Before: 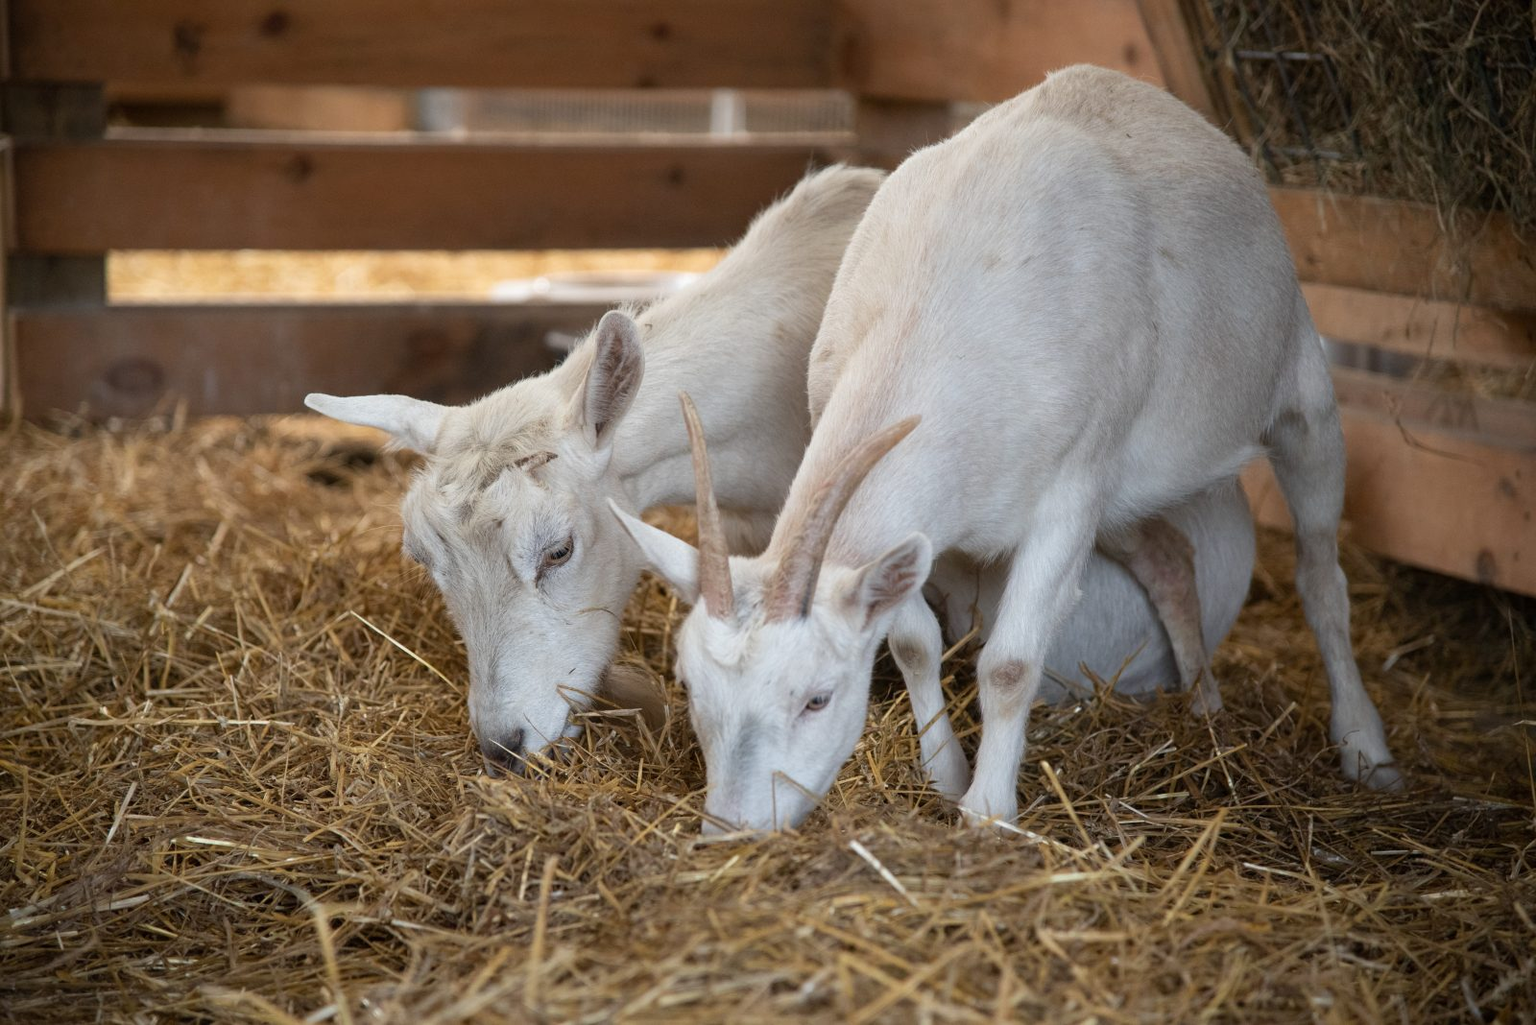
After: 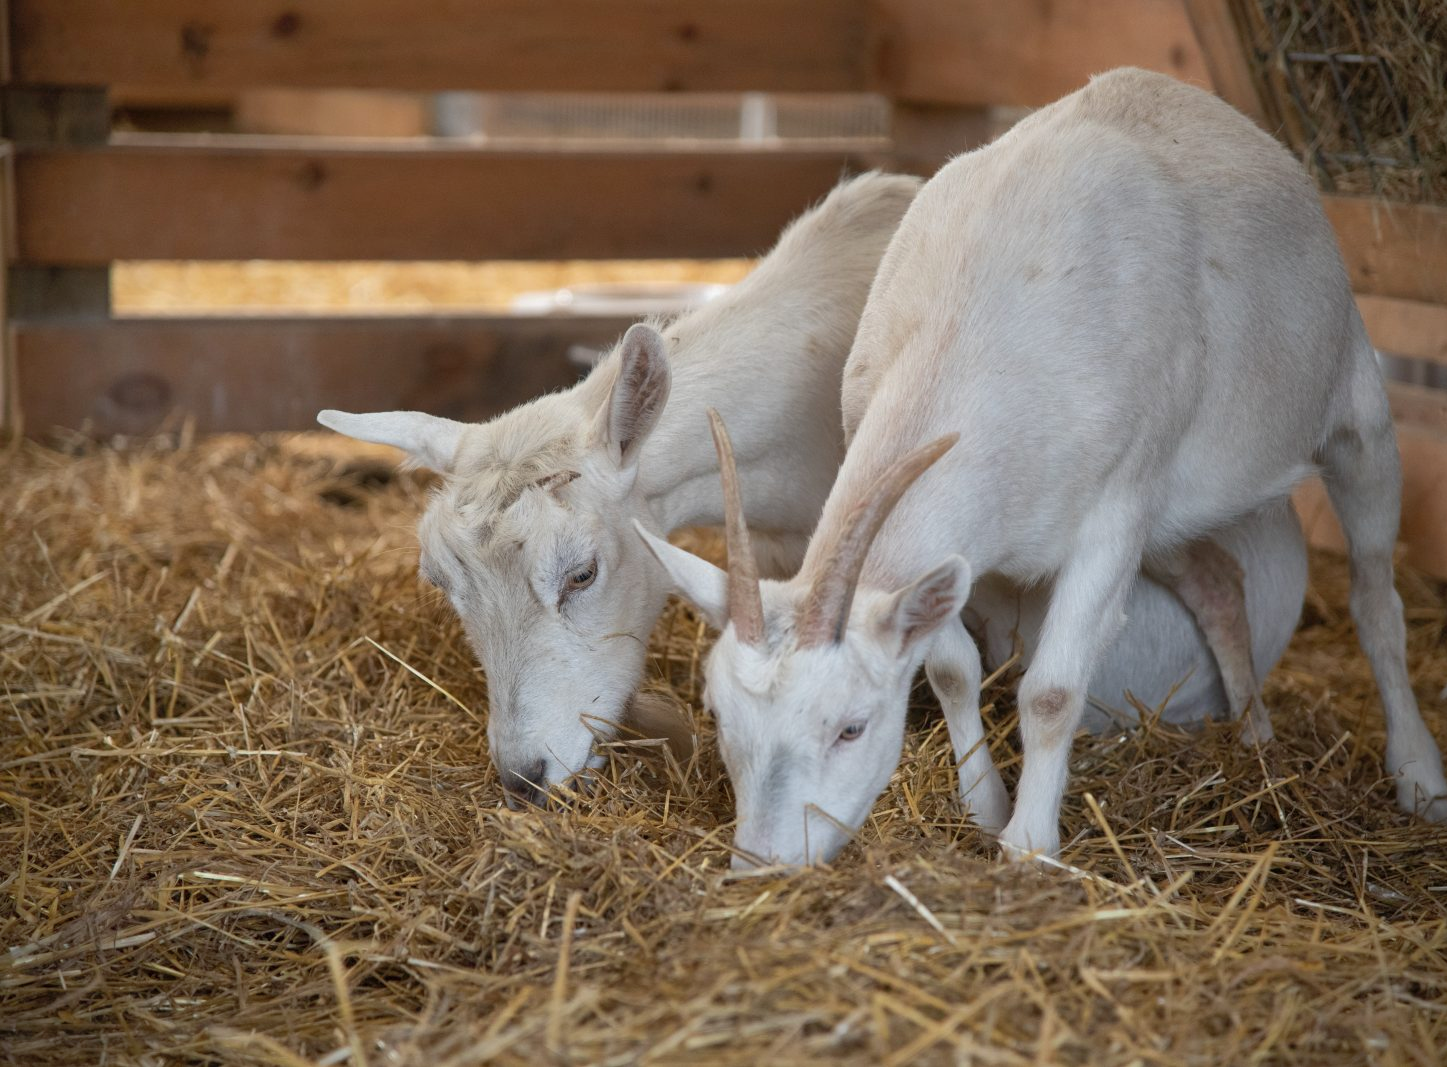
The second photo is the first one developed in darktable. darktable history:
crop: right 9.509%, bottom 0.031%
shadows and highlights: on, module defaults
